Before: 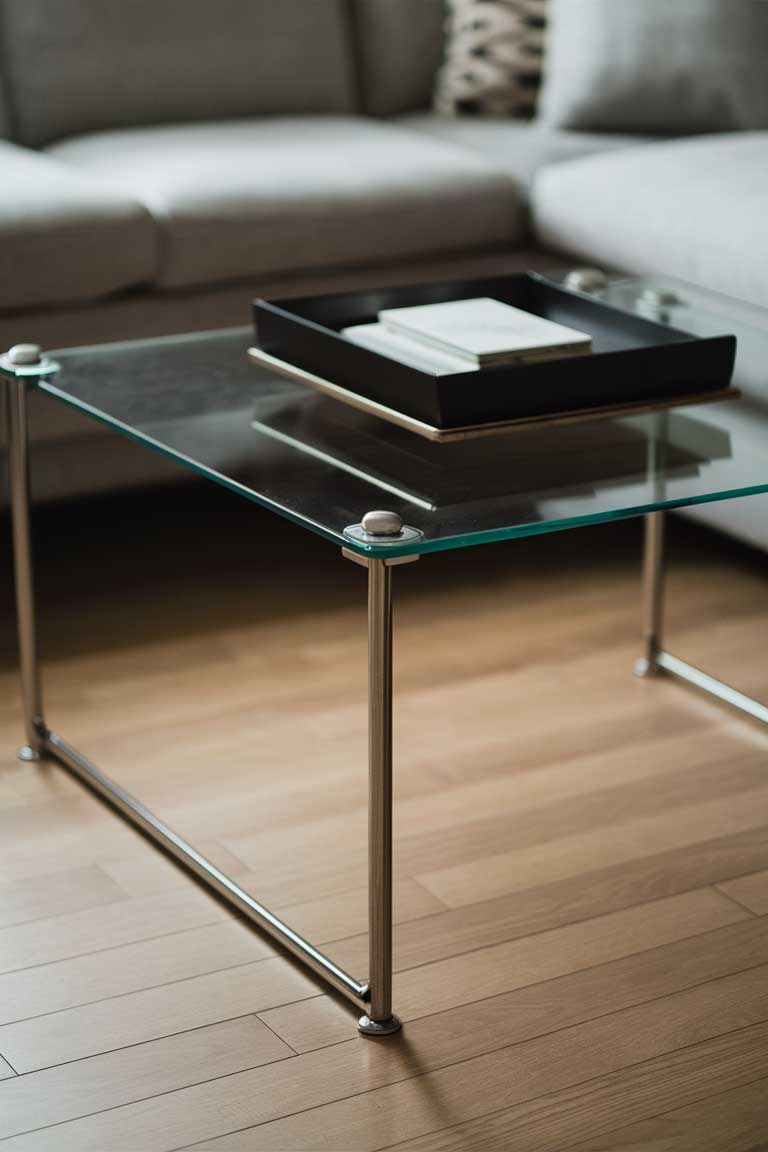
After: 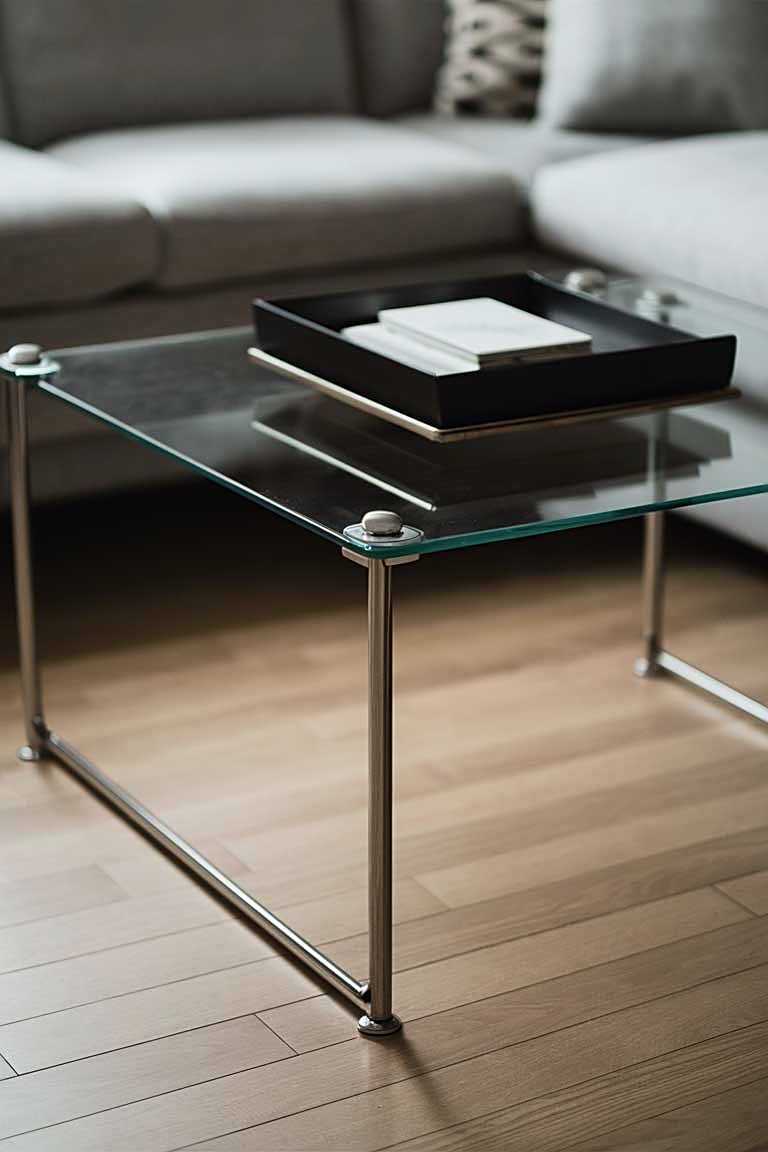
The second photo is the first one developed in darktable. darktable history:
sharpen: on, module defaults
contrast brightness saturation: contrast 0.111, saturation -0.177
